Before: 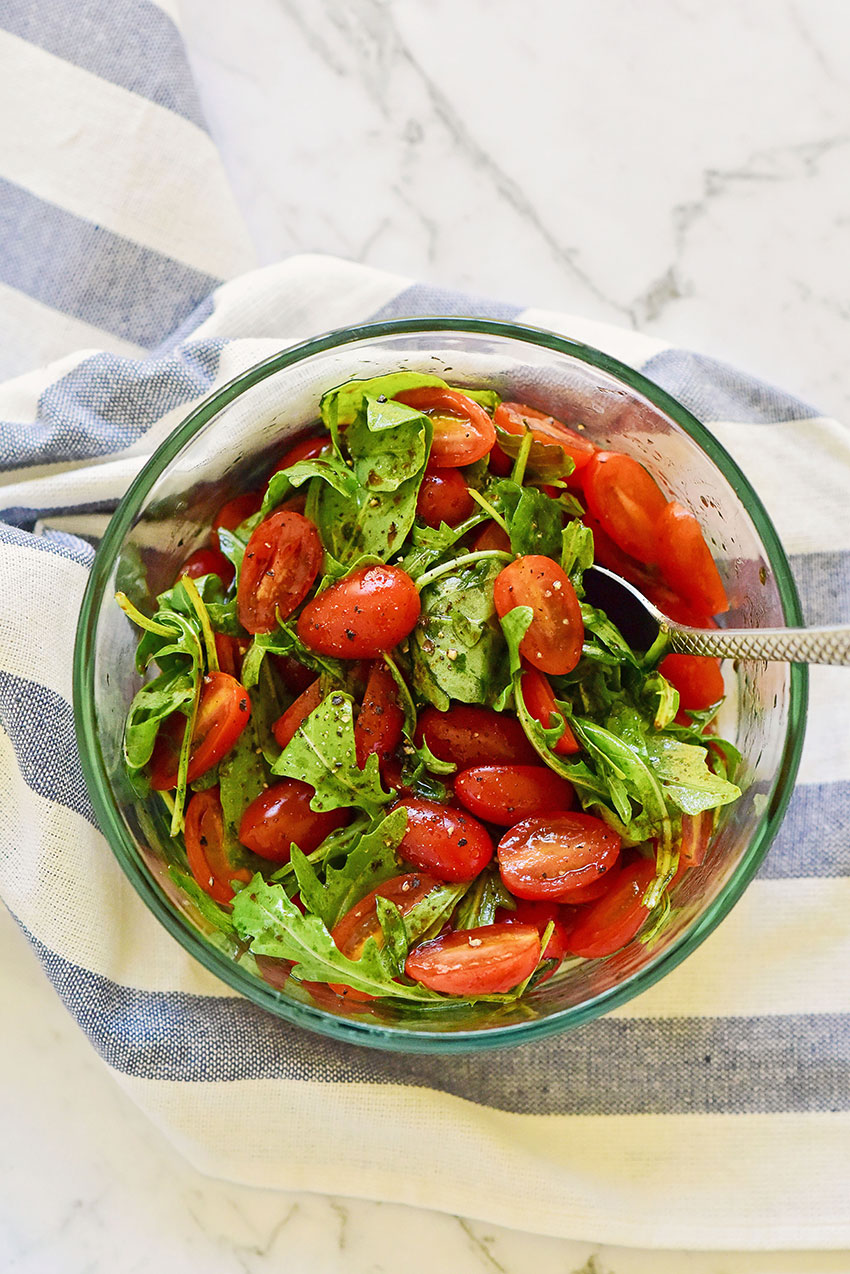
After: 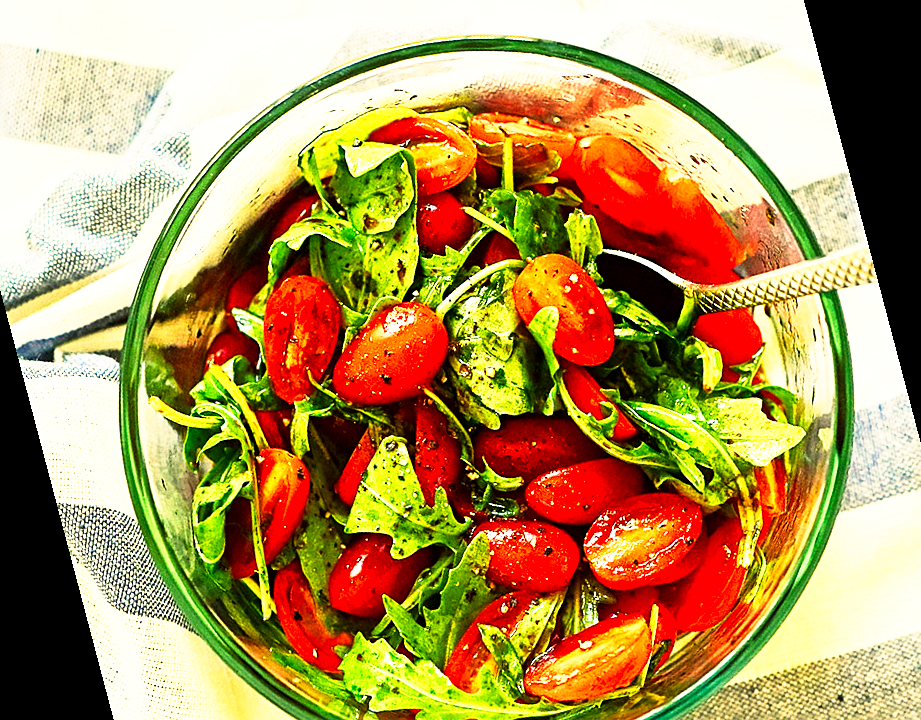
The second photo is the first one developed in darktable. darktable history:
contrast brightness saturation: contrast 0.04, saturation 0.16
color balance: mode lift, gamma, gain (sRGB), lift [1.014, 0.966, 0.918, 0.87], gamma [0.86, 0.734, 0.918, 0.976], gain [1.063, 1.13, 1.063, 0.86]
rotate and perspective: rotation -14.8°, crop left 0.1, crop right 0.903, crop top 0.25, crop bottom 0.748
base curve: curves: ch0 [(0, 0) (0.495, 0.917) (1, 1)], preserve colors none
sharpen: radius 2.167, amount 0.381, threshold 0
